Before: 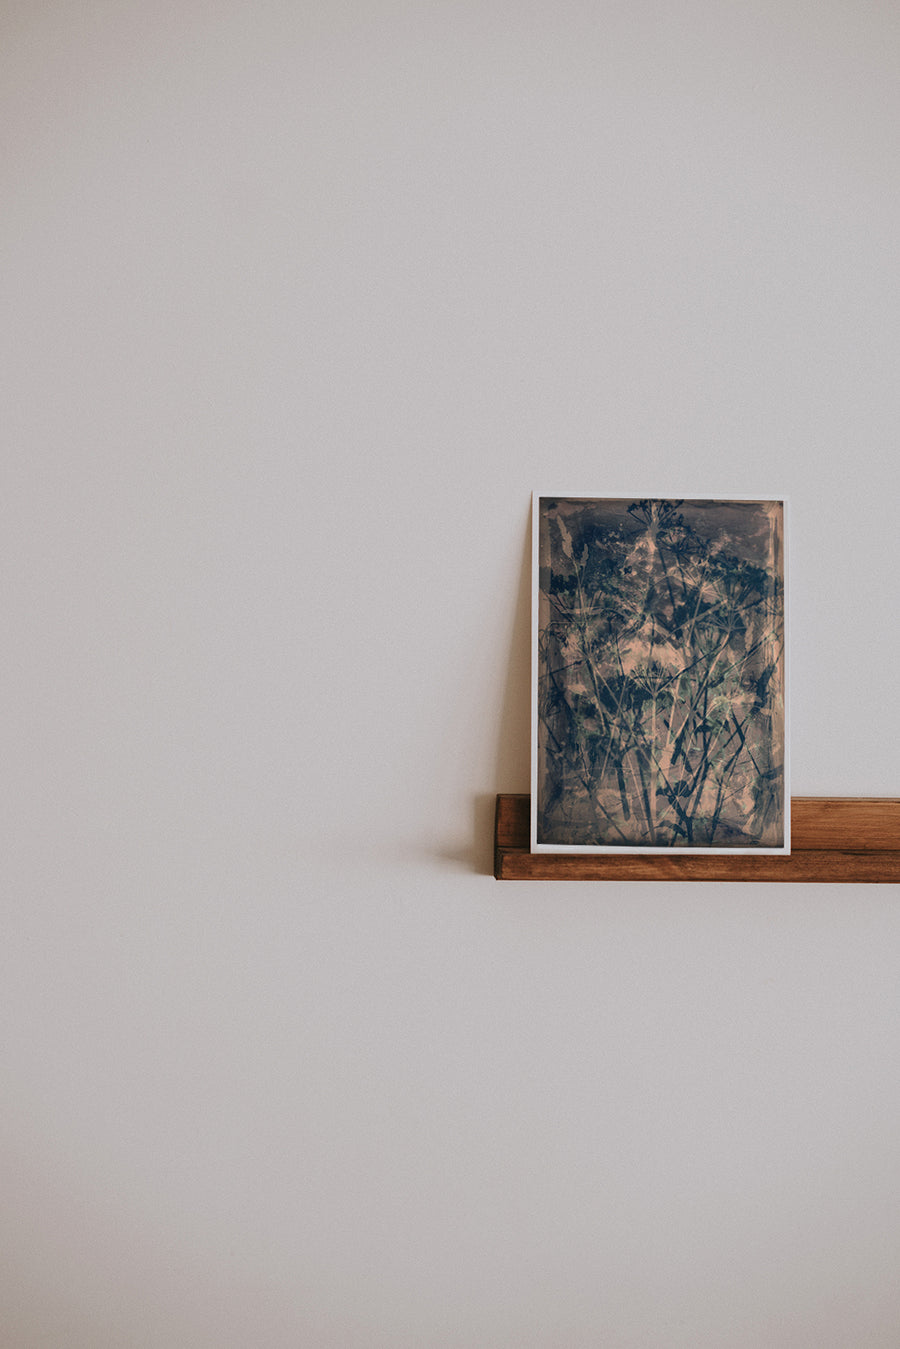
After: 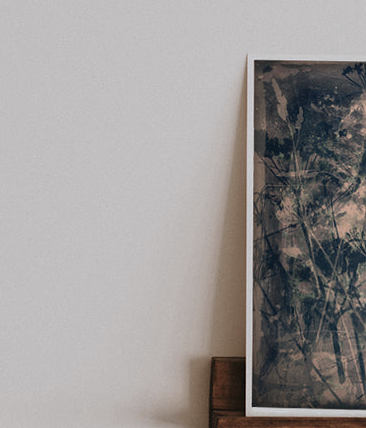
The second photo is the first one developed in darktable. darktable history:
crop: left 31.675%, top 32.444%, right 27.562%, bottom 35.806%
contrast brightness saturation: contrast 0.058, brightness -0.011, saturation -0.229
